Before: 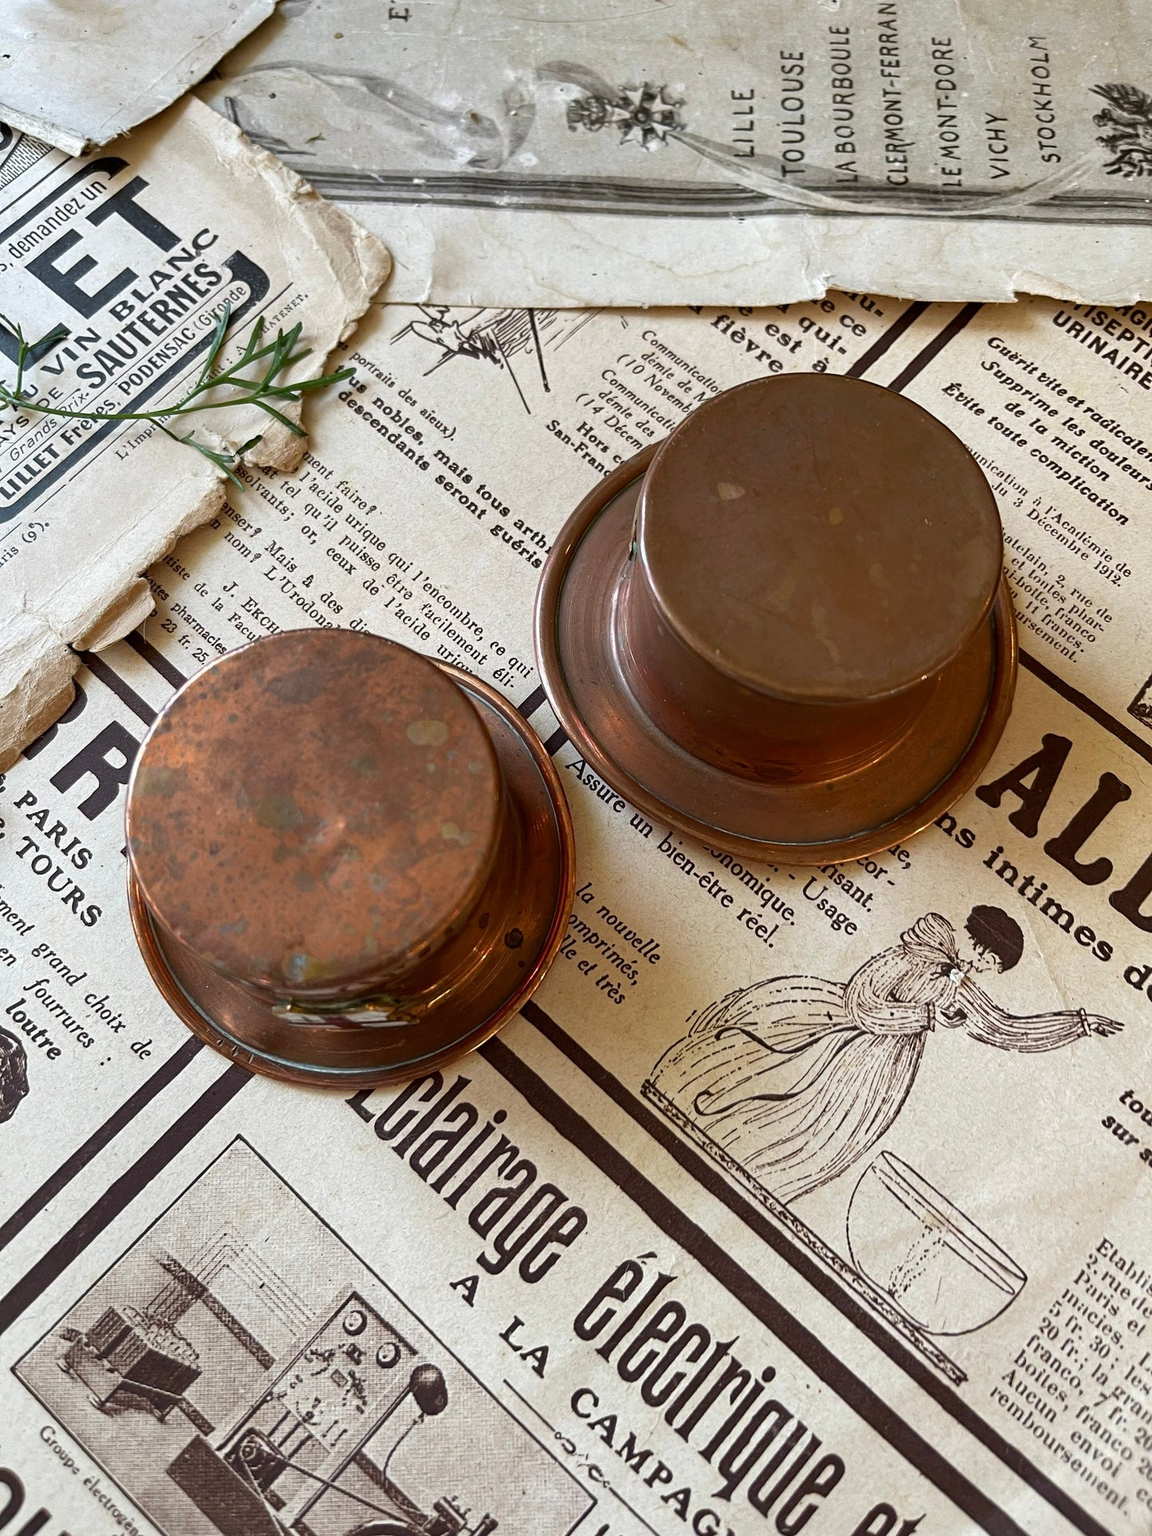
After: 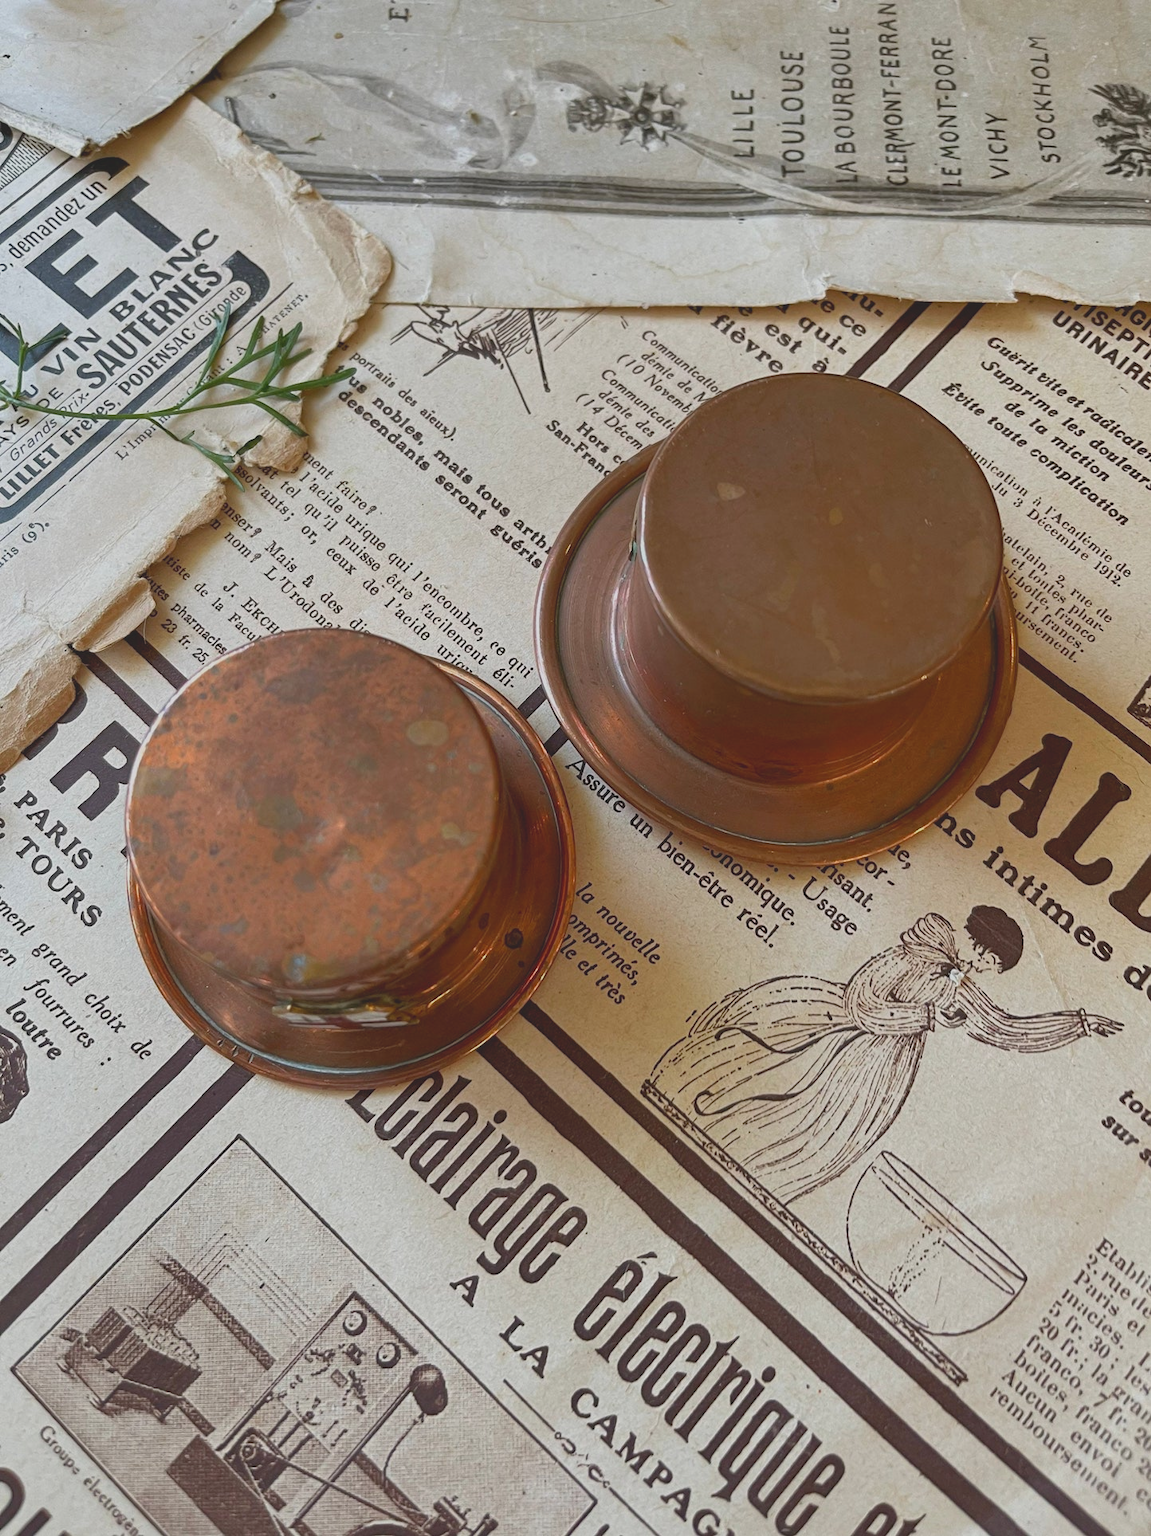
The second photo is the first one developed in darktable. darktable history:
rotate and perspective: automatic cropping off
white balance: emerald 1
contrast brightness saturation: contrast -0.28
color zones: curves: ch0 [(0.25, 0.5) (0.428, 0.473) (0.75, 0.5)]; ch1 [(0.243, 0.479) (0.398, 0.452) (0.75, 0.5)]
